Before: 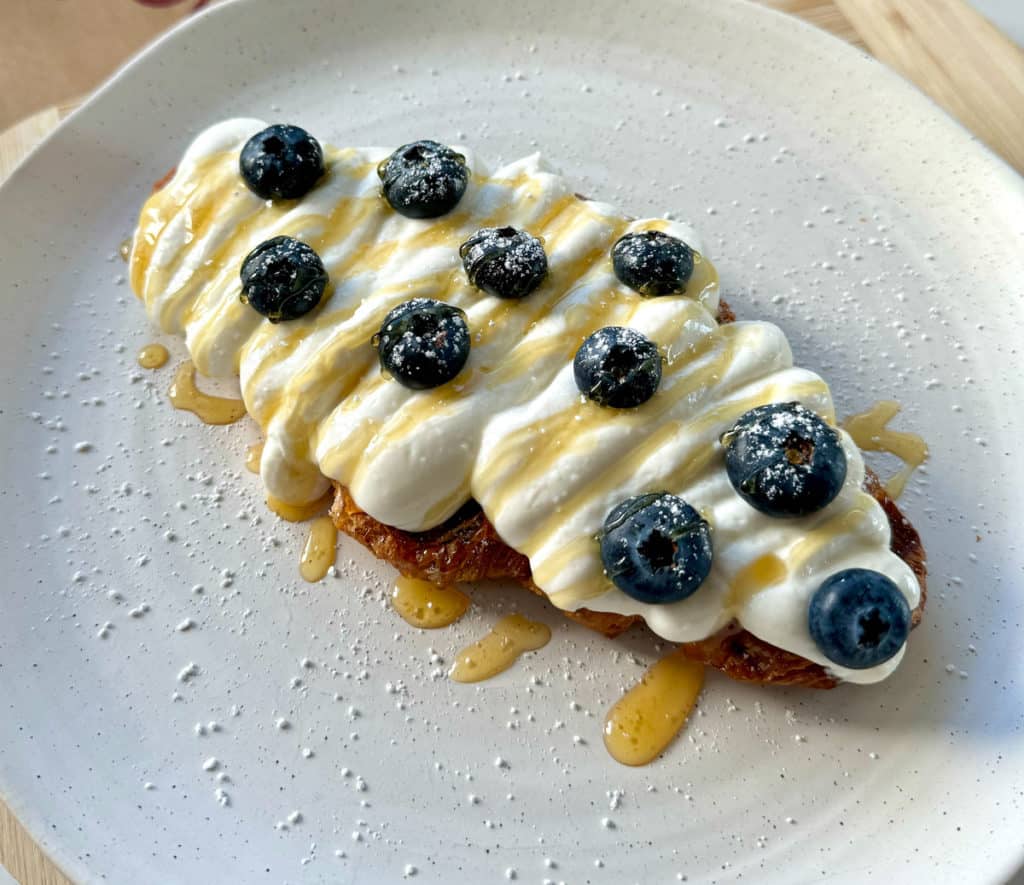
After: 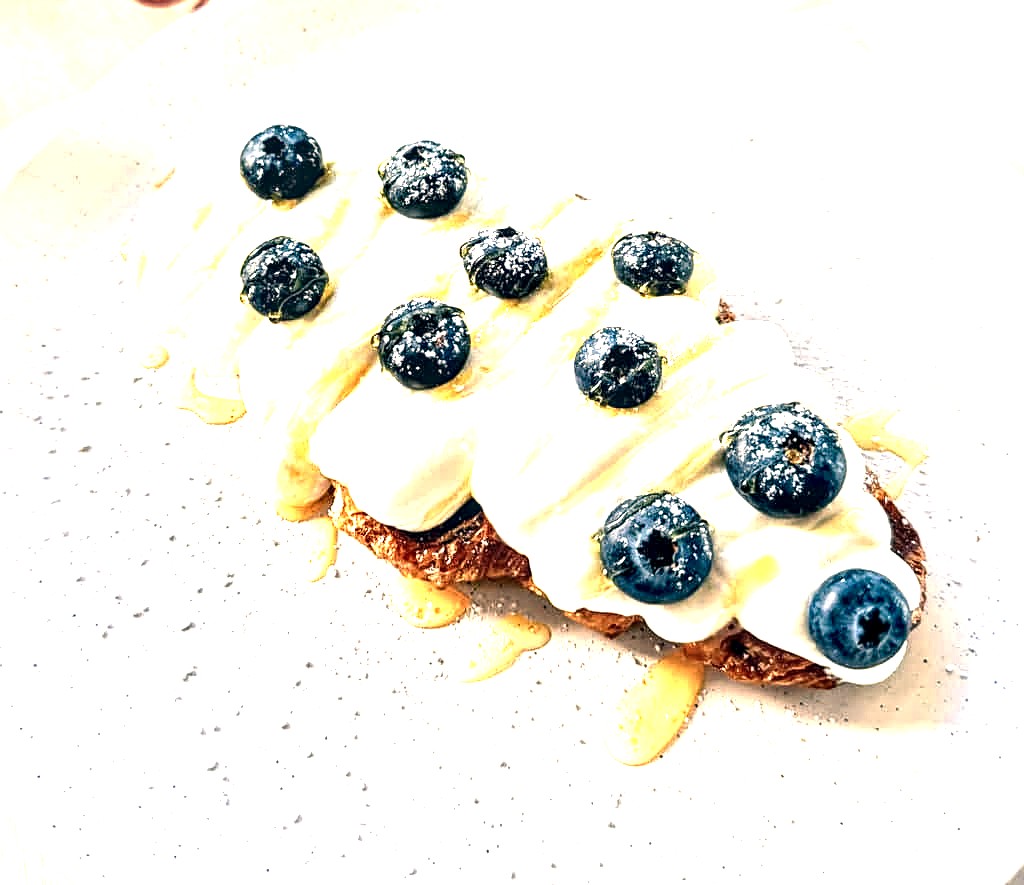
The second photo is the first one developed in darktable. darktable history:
local contrast: highlights 60%, shadows 62%, detail 160%
sharpen: on, module defaults
exposure: black level correction 0, exposure 1.703 EV, compensate highlight preservation false
color zones: curves: ch0 [(0.018, 0.548) (0.224, 0.64) (0.425, 0.447) (0.675, 0.575) (0.732, 0.579)]; ch1 [(0.066, 0.487) (0.25, 0.5) (0.404, 0.43) (0.75, 0.421) (0.956, 0.421)]; ch2 [(0.044, 0.561) (0.215, 0.465) (0.399, 0.544) (0.465, 0.548) (0.614, 0.447) (0.724, 0.43) (0.882, 0.623) (0.956, 0.632)]
contrast brightness saturation: contrast 0.102, brightness 0.031, saturation 0.094
color correction: highlights a* 10.27, highlights b* 14.38, shadows a* -9.93, shadows b* -15
